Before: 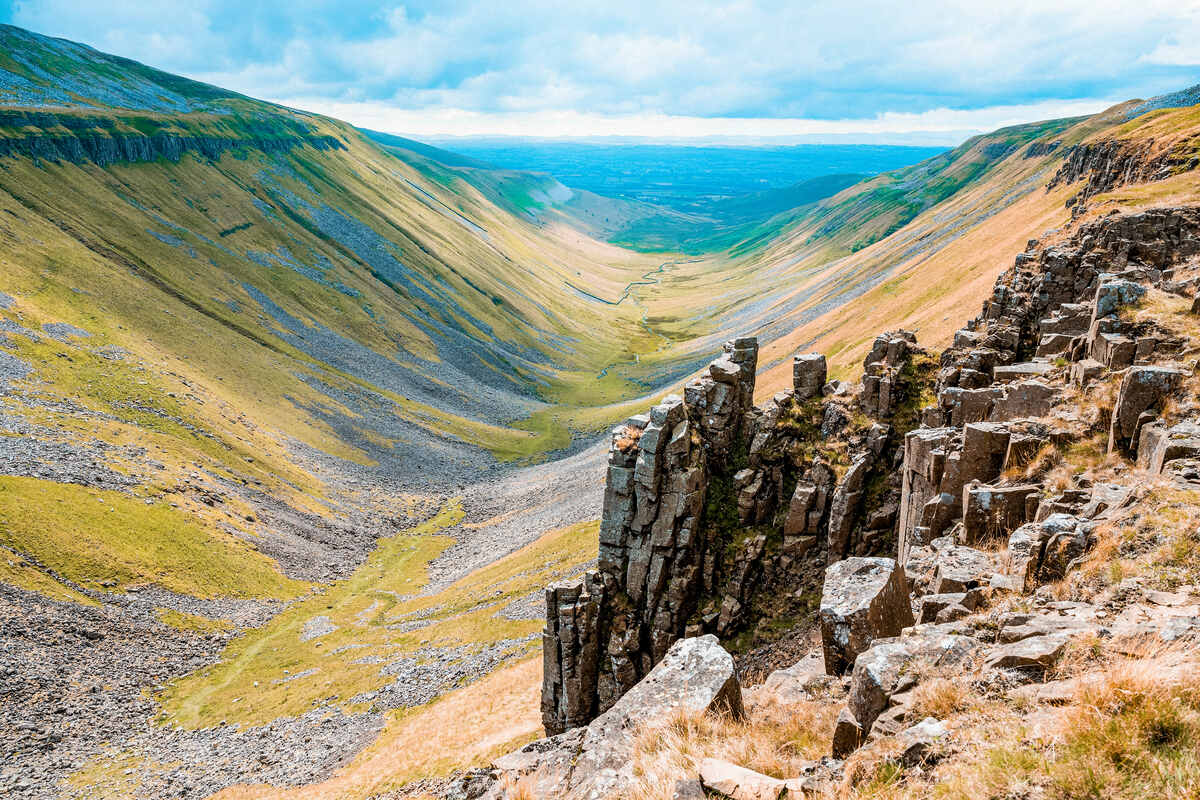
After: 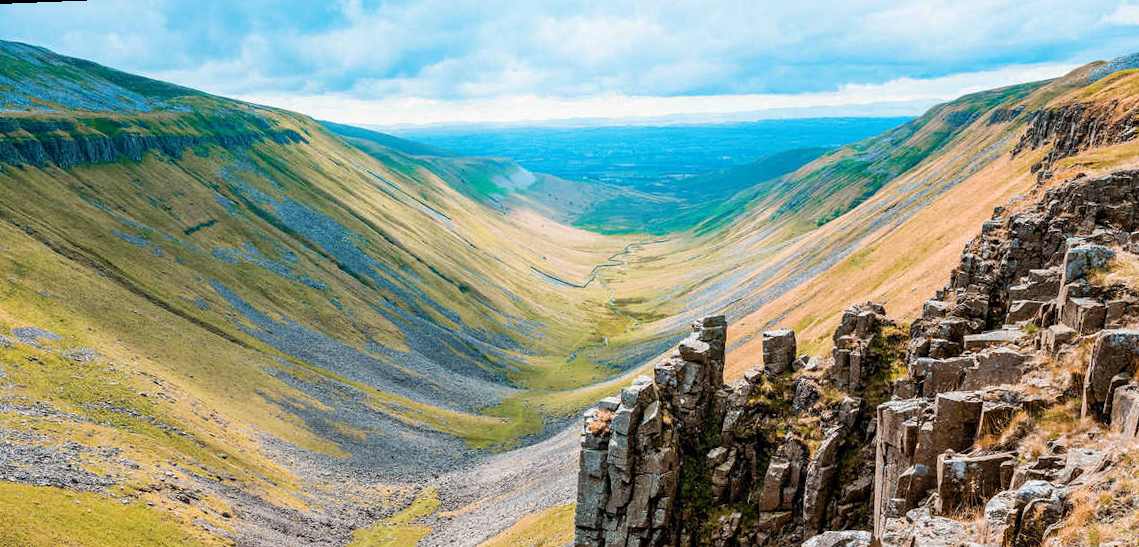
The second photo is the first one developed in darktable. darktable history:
crop: bottom 28.576%
rotate and perspective: rotation -2.12°, lens shift (vertical) 0.009, lens shift (horizontal) -0.008, automatic cropping original format, crop left 0.036, crop right 0.964, crop top 0.05, crop bottom 0.959
